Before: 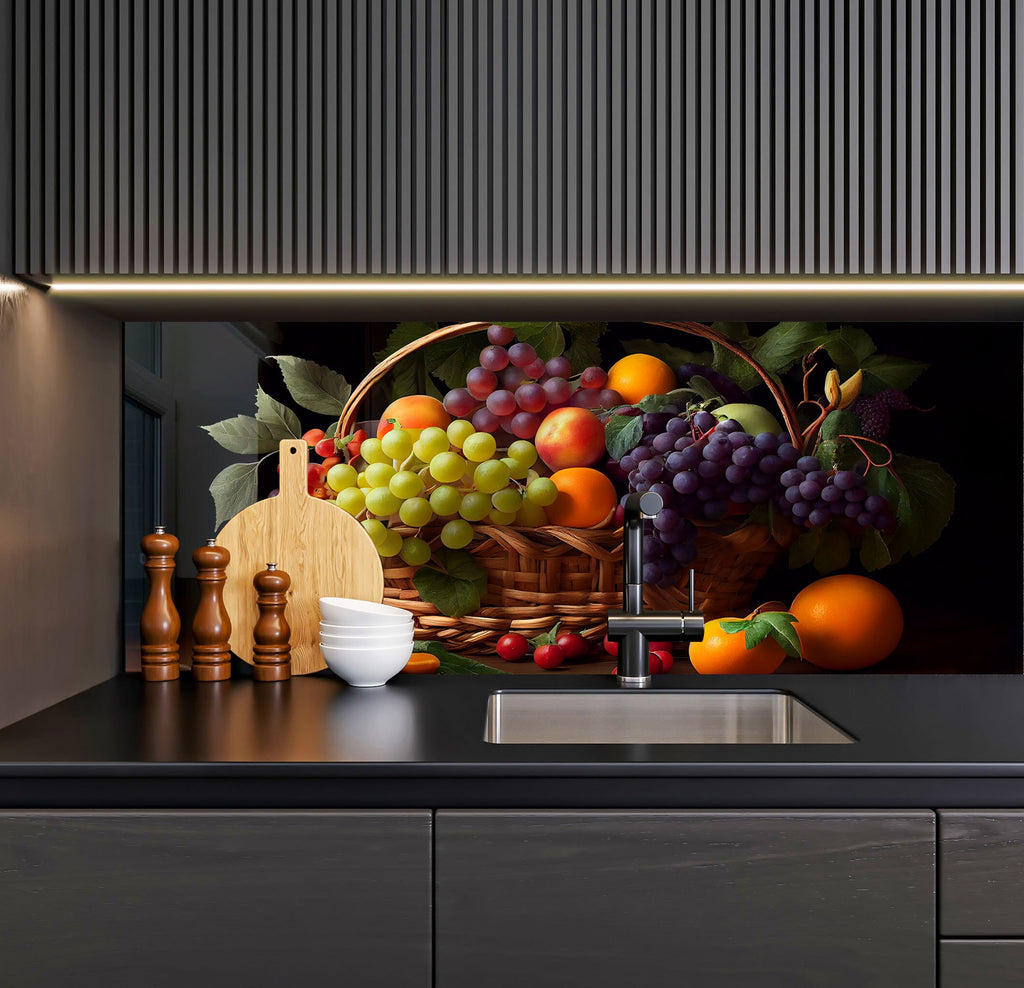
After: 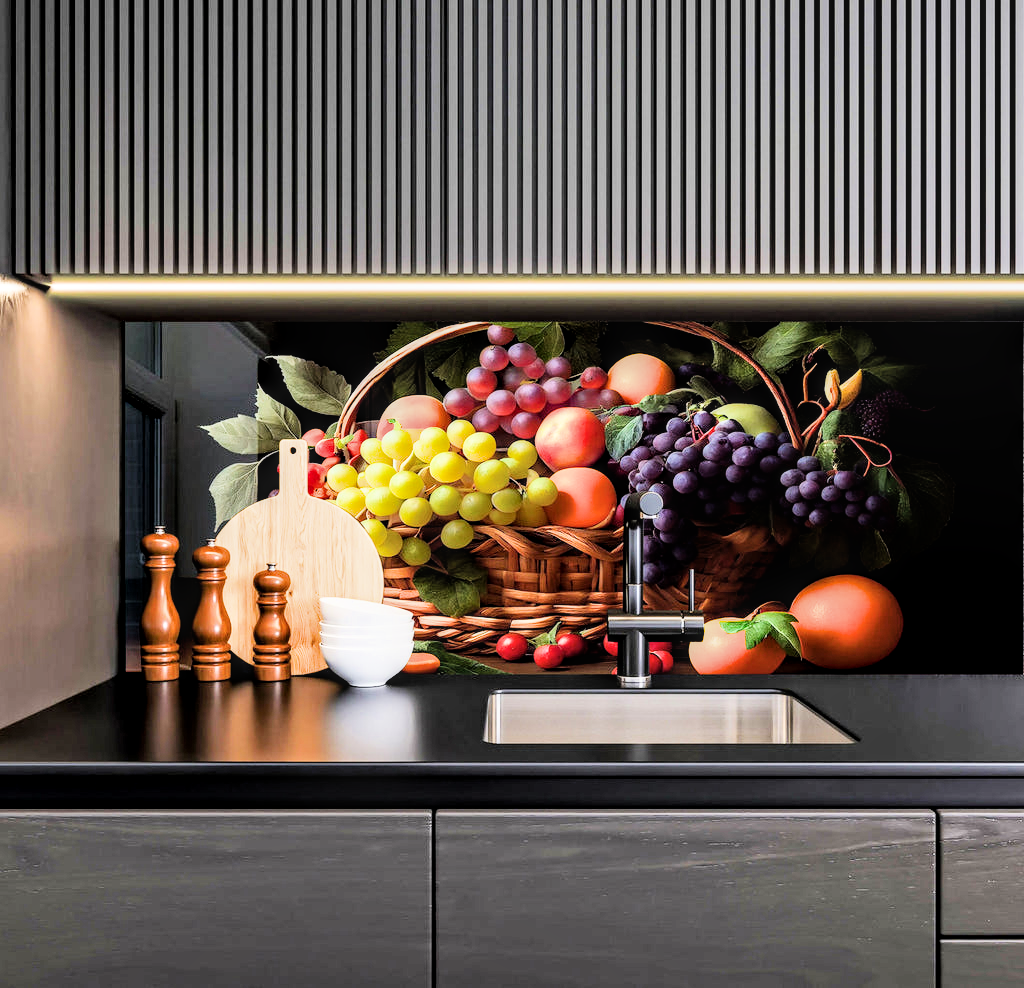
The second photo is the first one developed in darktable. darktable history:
local contrast: on, module defaults
filmic rgb: black relative exposure -5 EV, hardness 2.88, contrast 1.4
exposure: black level correction 0, exposure 1.5 EV, compensate exposure bias true, compensate highlight preservation false
color balance rgb: global vibrance 10%
